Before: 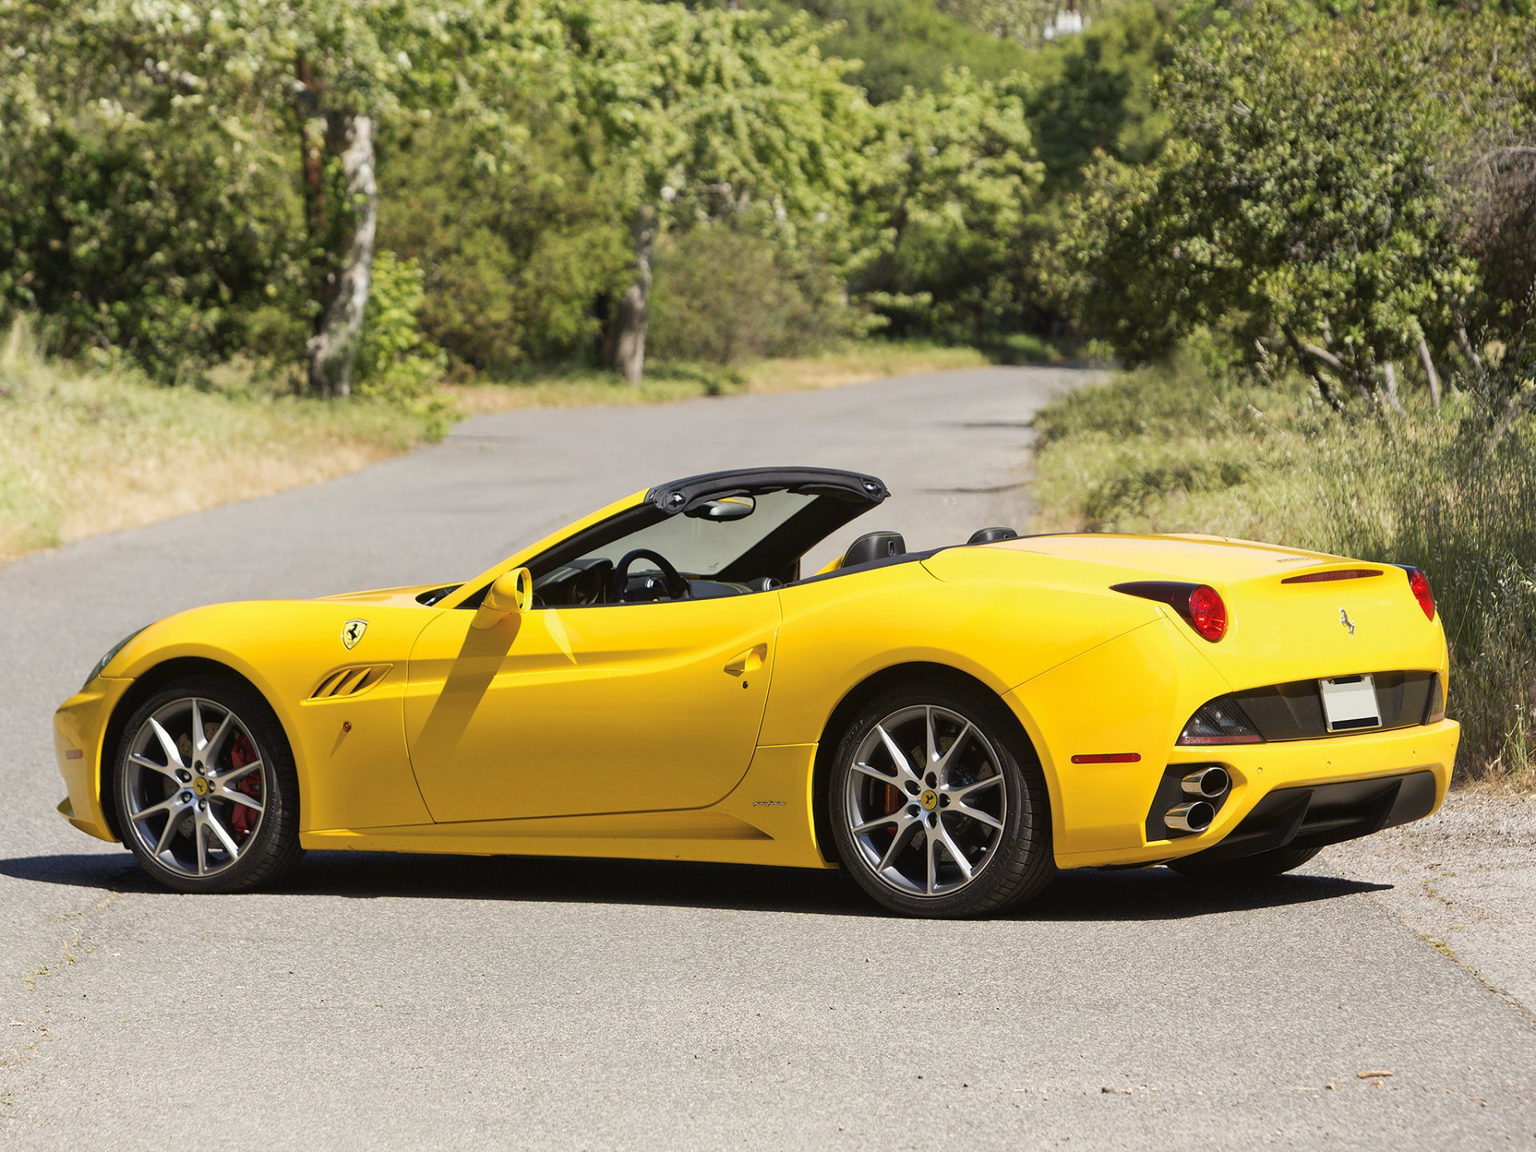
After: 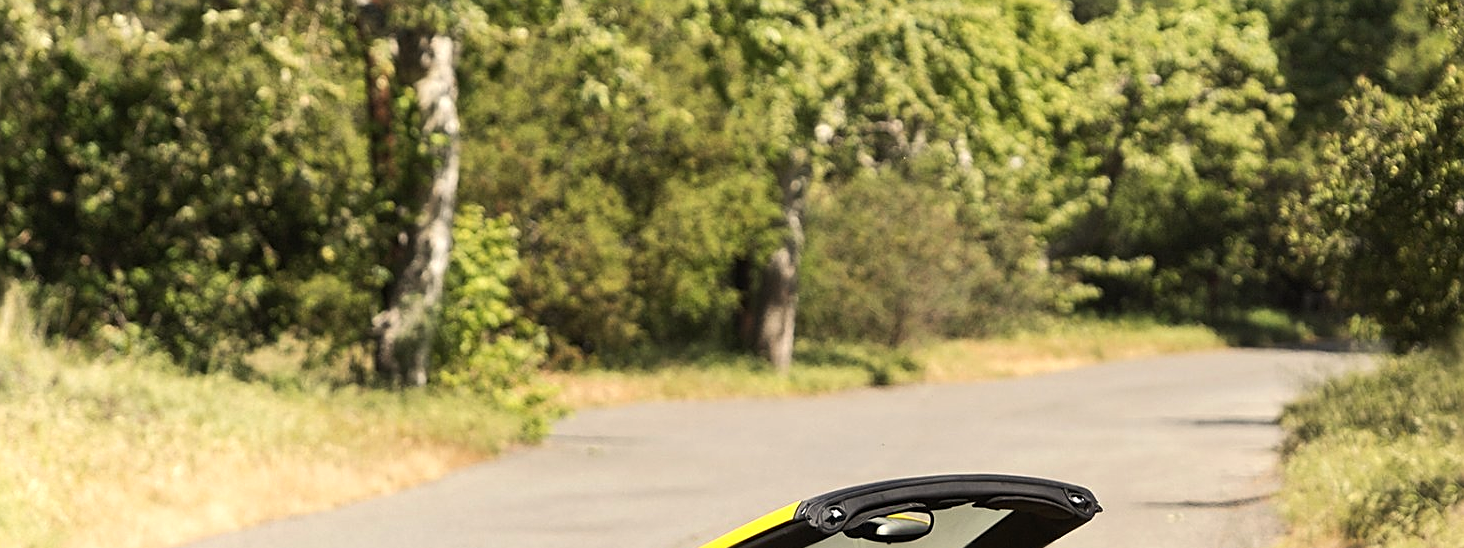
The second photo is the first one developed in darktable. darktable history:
white balance: red 1.045, blue 0.932
sharpen: on, module defaults
crop: left 0.579%, top 7.627%, right 23.167%, bottom 54.275%
tone equalizer: -8 EV -0.417 EV, -7 EV -0.389 EV, -6 EV -0.333 EV, -5 EV -0.222 EV, -3 EV 0.222 EV, -2 EV 0.333 EV, -1 EV 0.389 EV, +0 EV 0.417 EV, edges refinement/feathering 500, mask exposure compensation -1.57 EV, preserve details no
